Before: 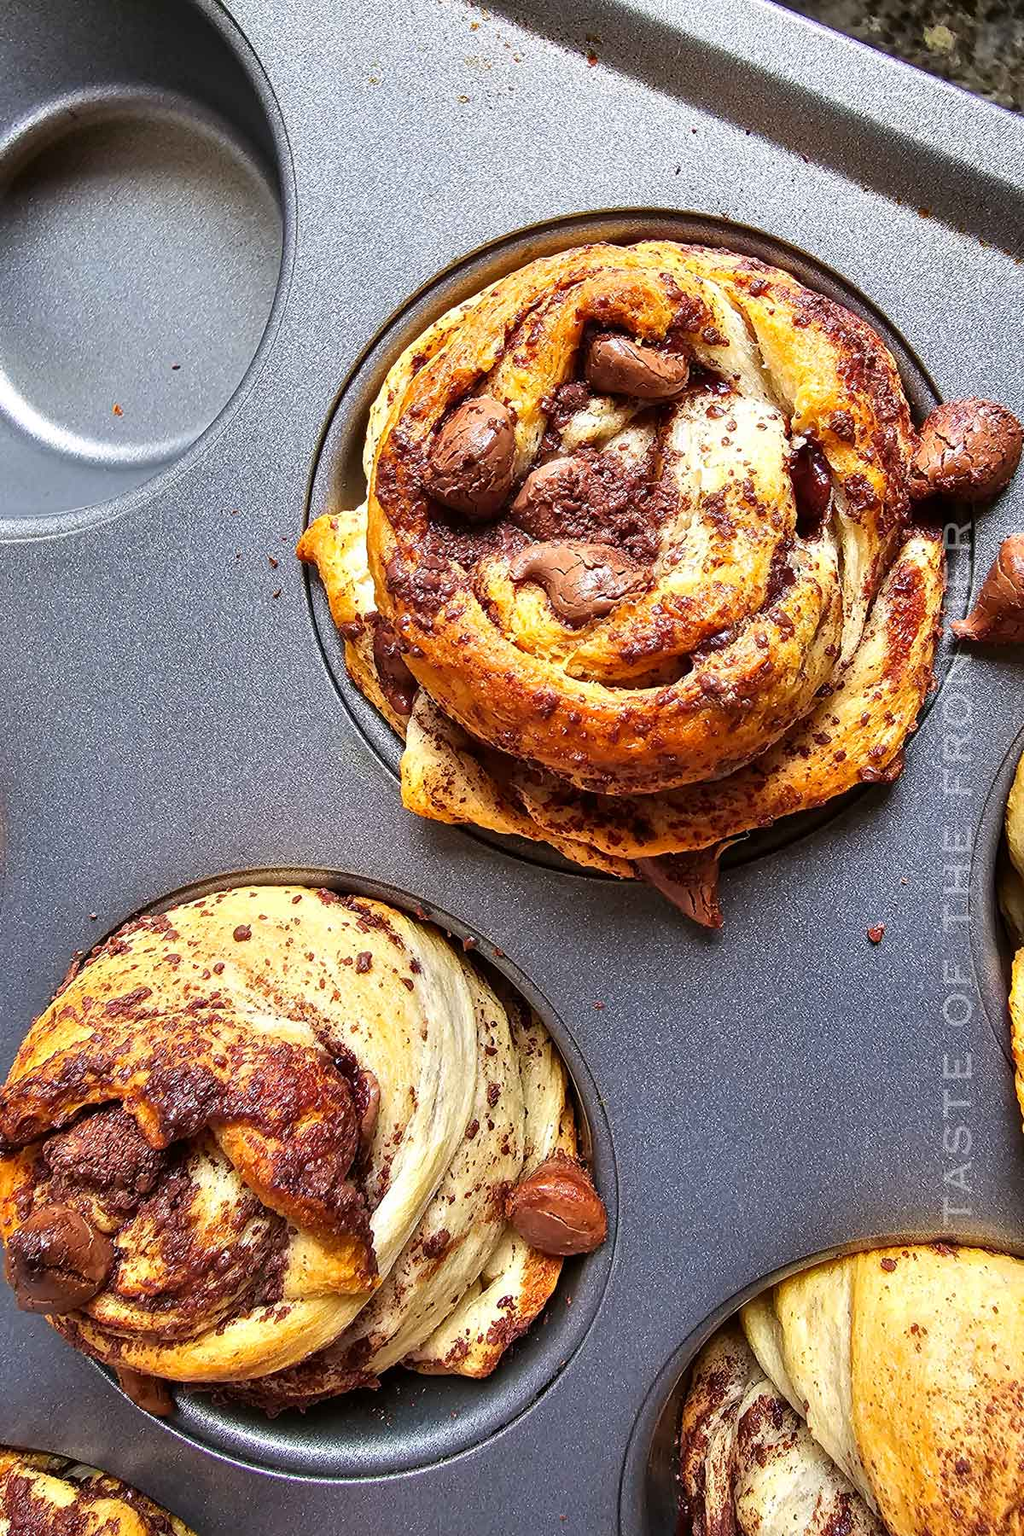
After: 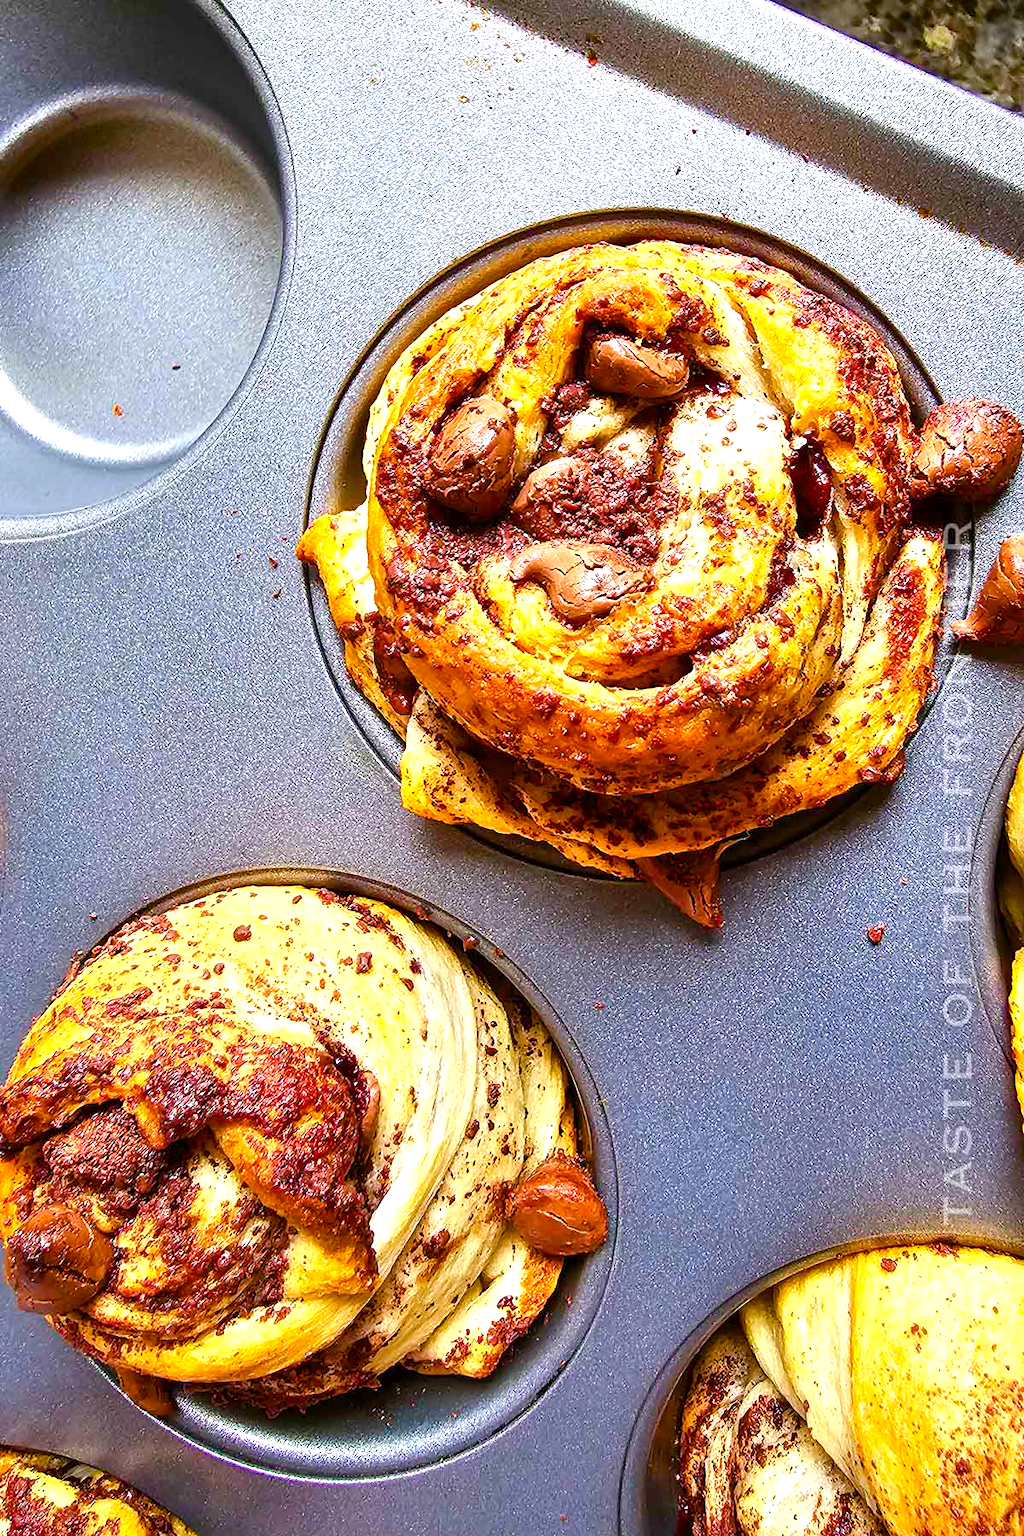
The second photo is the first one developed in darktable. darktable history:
color balance rgb: perceptual saturation grading › global saturation 20%, perceptual saturation grading › highlights -25%, perceptual saturation grading › shadows 50.52%, global vibrance 40.24%
exposure: exposure 0.6 EV, compensate highlight preservation false
